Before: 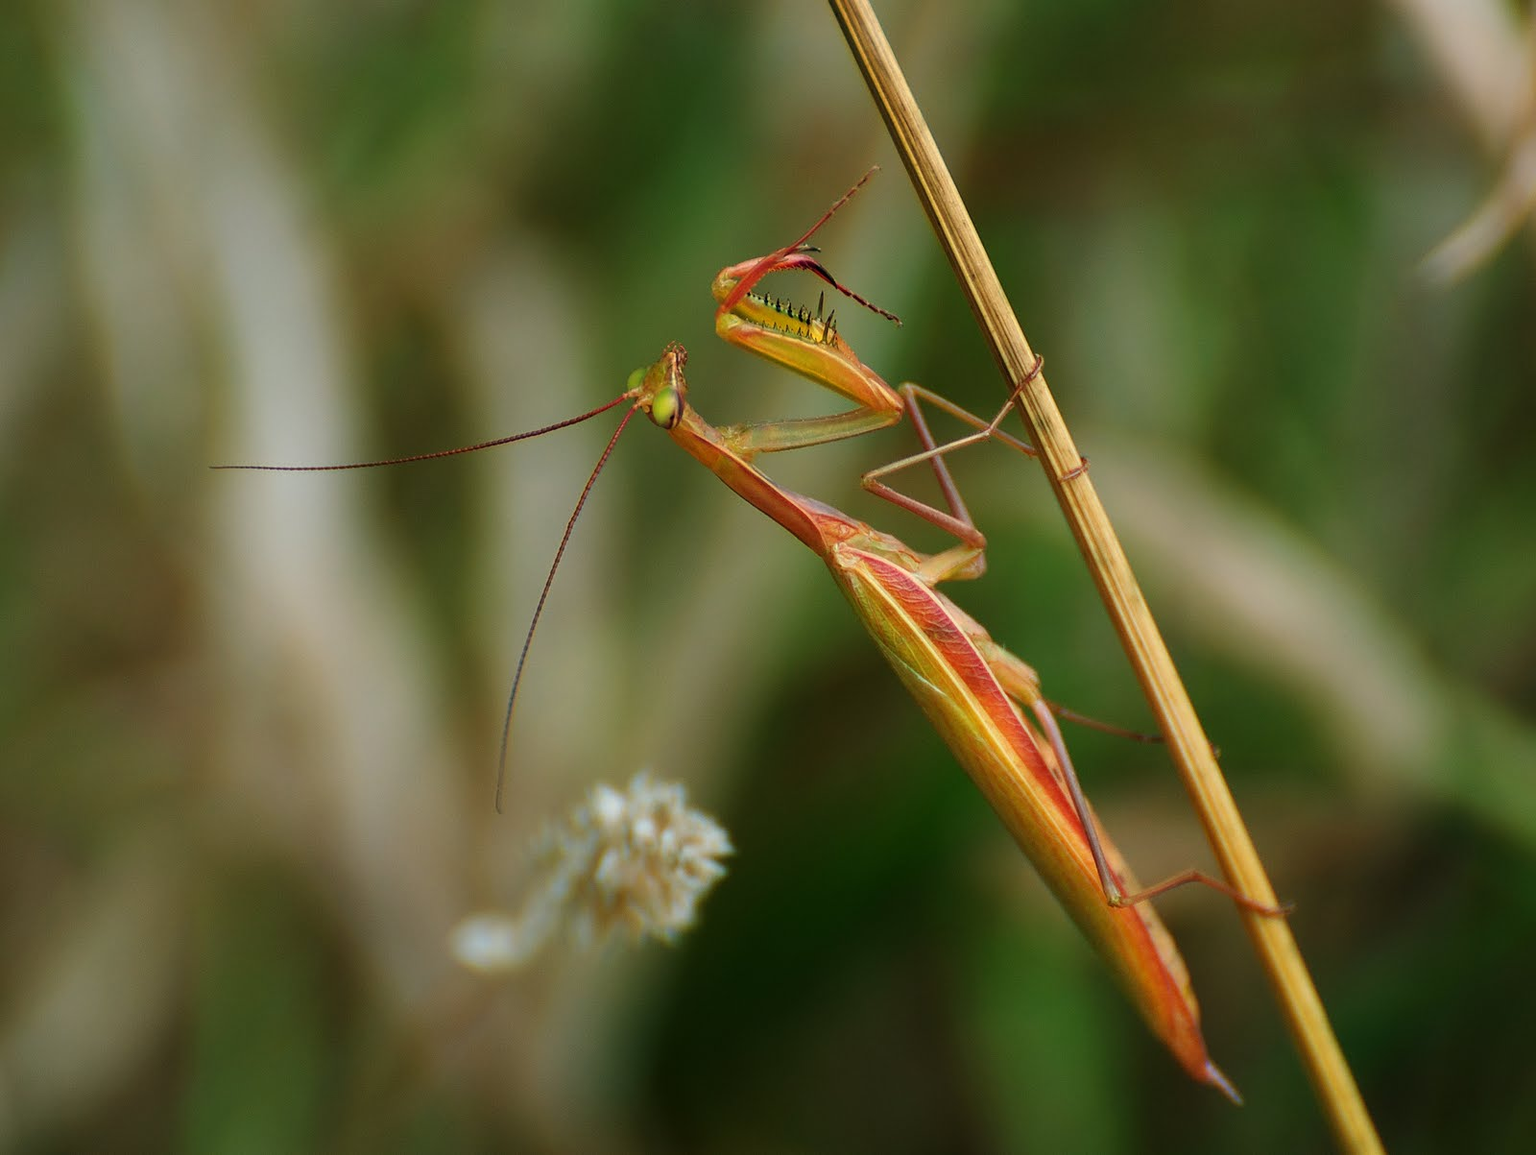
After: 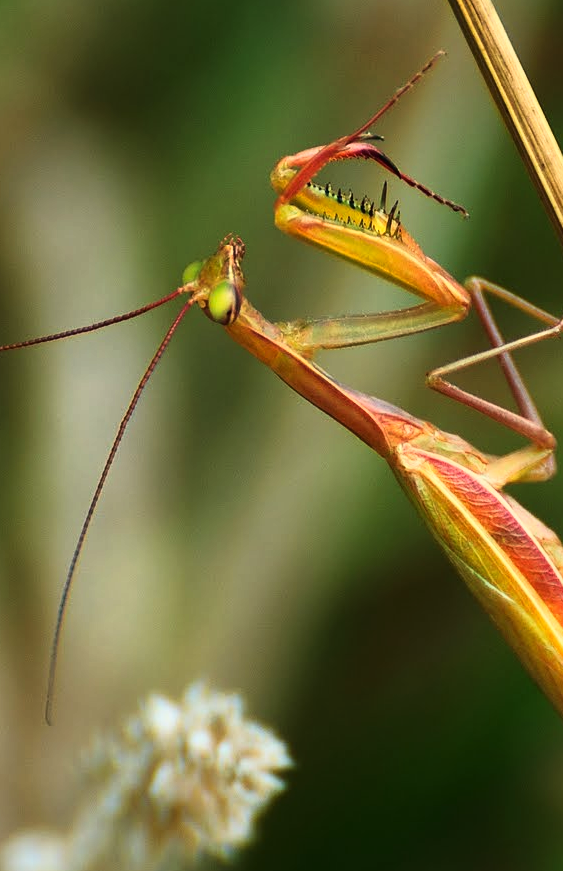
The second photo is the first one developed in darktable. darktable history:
crop and rotate: left 29.476%, top 10.214%, right 35.32%, bottom 17.333%
tone curve: curves: ch0 [(0, 0.013) (0.198, 0.175) (0.512, 0.582) (0.625, 0.754) (0.81, 0.934) (1, 1)], color space Lab, linked channels, preserve colors none
